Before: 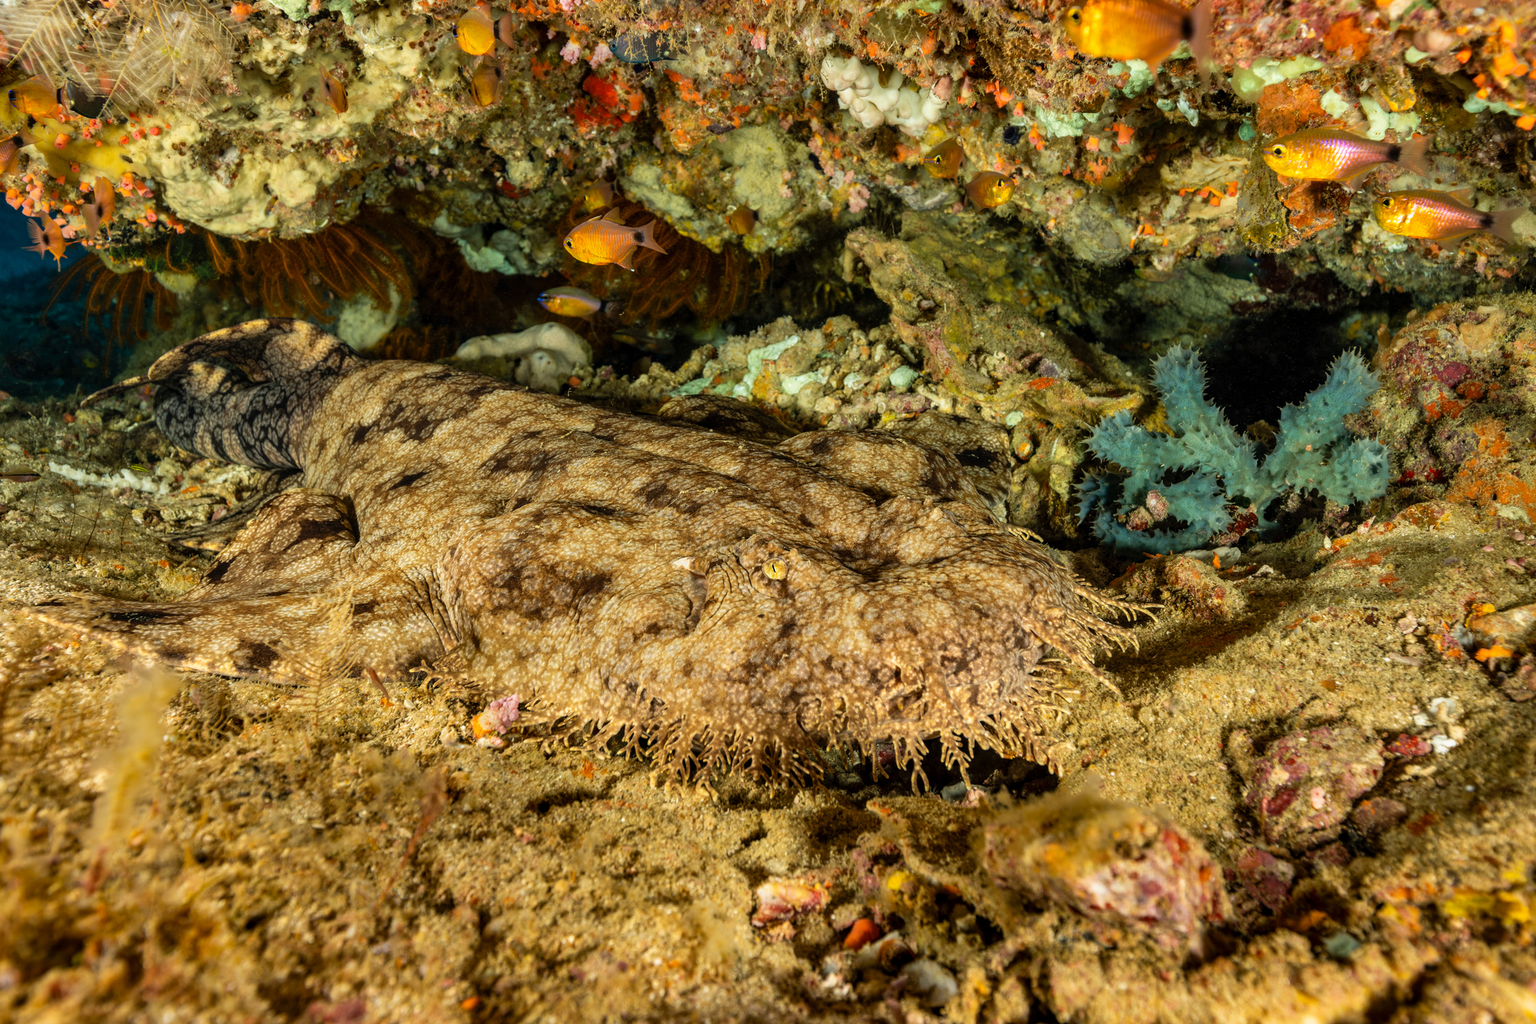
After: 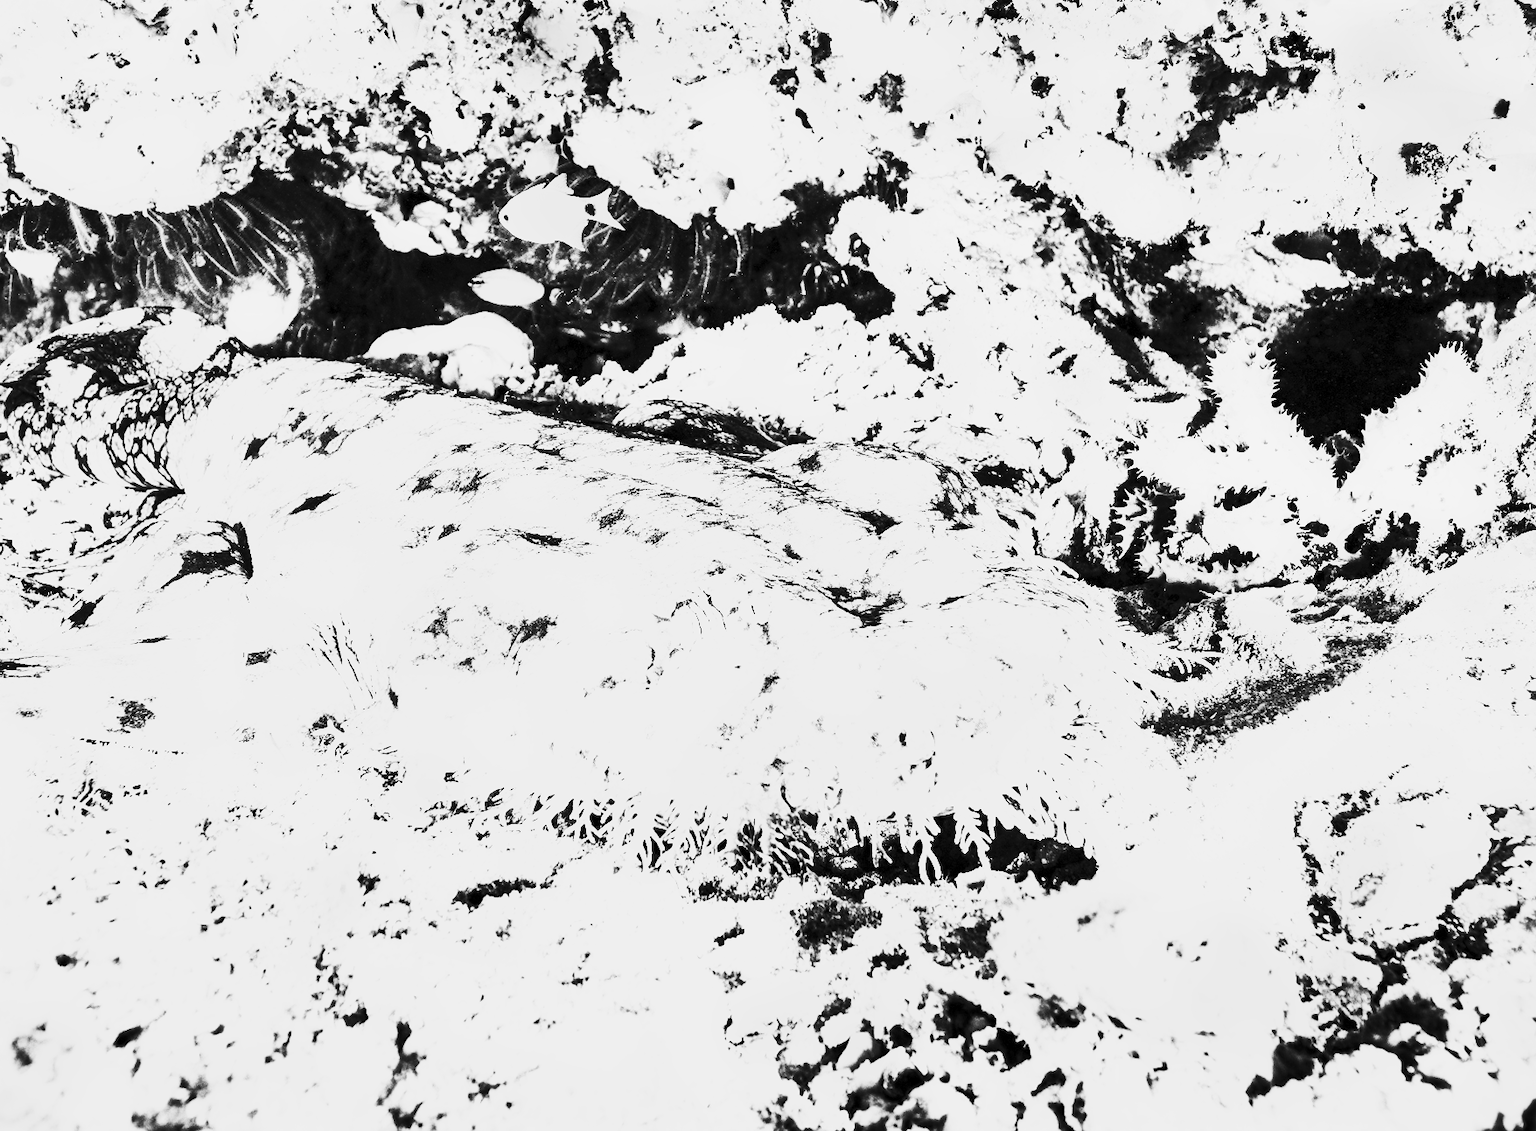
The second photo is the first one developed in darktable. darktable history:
exposure: exposure 0.507 EV, compensate highlight preservation false
crop: left 9.807%, top 6.259%, right 7.334%, bottom 2.177%
monochrome: a -92.57, b 58.91
contrast brightness saturation: contrast 0.57, brightness 0.57, saturation -0.34
rgb curve: curves: ch0 [(0, 0) (0.21, 0.15) (0.24, 0.21) (0.5, 0.75) (0.75, 0.96) (0.89, 0.99) (1, 1)]; ch1 [(0, 0.02) (0.21, 0.13) (0.25, 0.2) (0.5, 0.67) (0.75, 0.9) (0.89, 0.97) (1, 1)]; ch2 [(0, 0.02) (0.21, 0.13) (0.25, 0.2) (0.5, 0.67) (0.75, 0.9) (0.89, 0.97) (1, 1)], compensate middle gray true
color balance rgb: perceptual saturation grading › global saturation 20%, perceptual saturation grading › highlights -50%, perceptual saturation grading › shadows 30%, perceptual brilliance grading › global brilliance 10%, perceptual brilliance grading › shadows 15%
base curve: curves: ch0 [(0, 0) (0.032, 0.037) (0.105, 0.228) (0.435, 0.76) (0.856, 0.983) (1, 1)]
